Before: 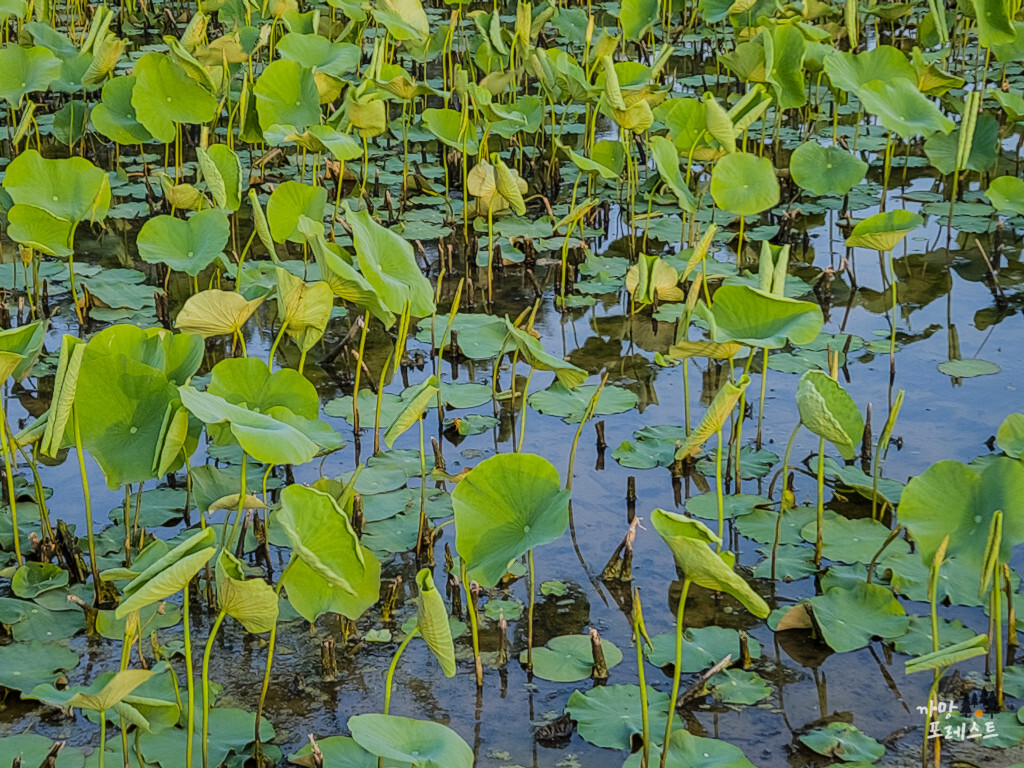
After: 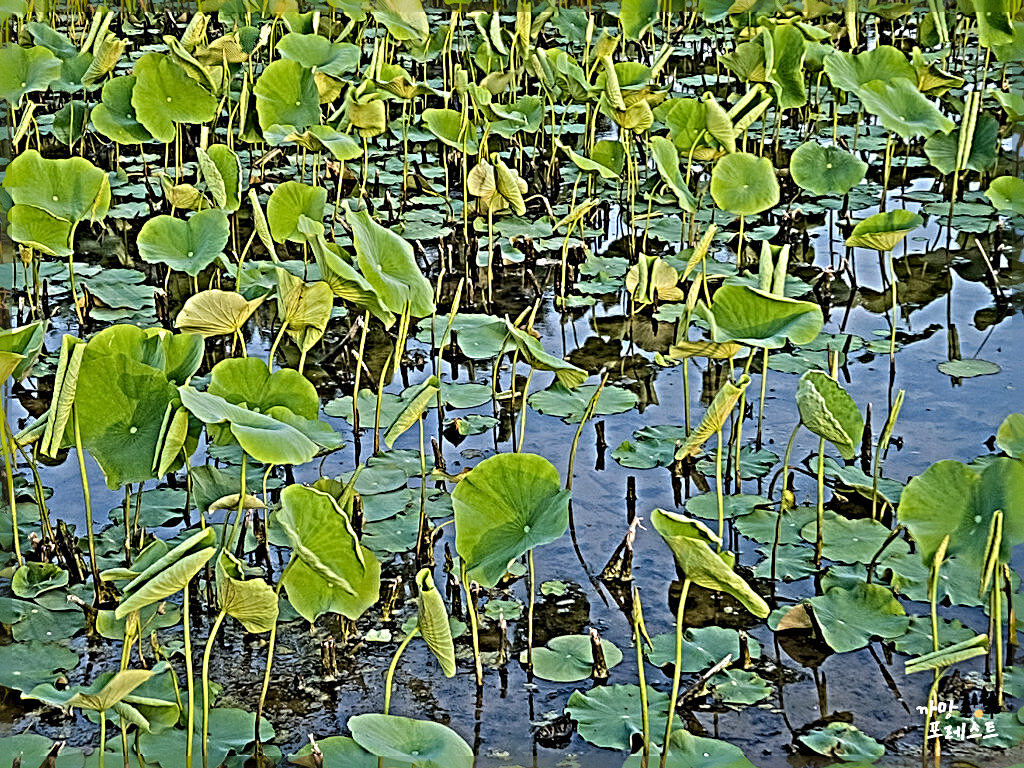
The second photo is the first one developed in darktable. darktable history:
sharpen: radius 6.293, amount 1.784, threshold 0.173
